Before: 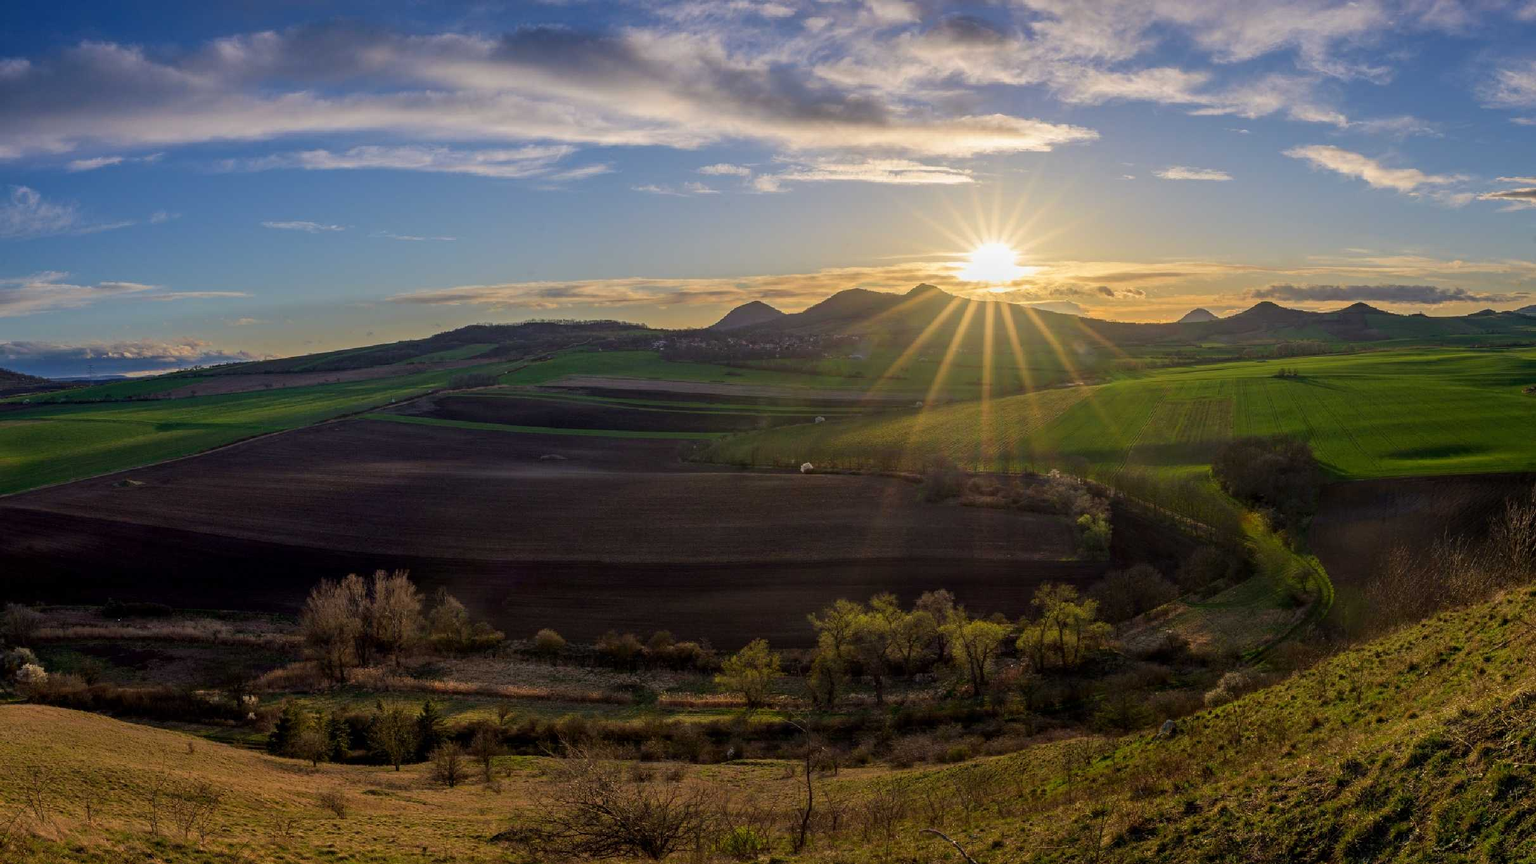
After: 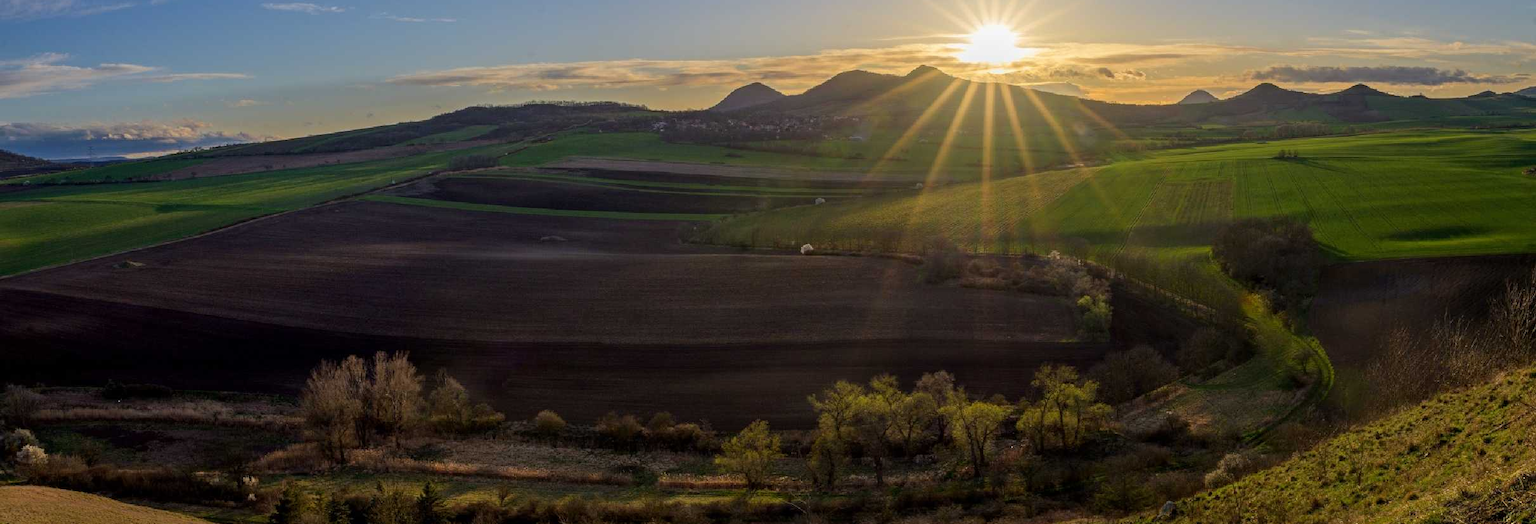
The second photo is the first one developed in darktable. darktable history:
crop and rotate: top 25.357%, bottom 13.942%
color contrast: green-magenta contrast 0.96
